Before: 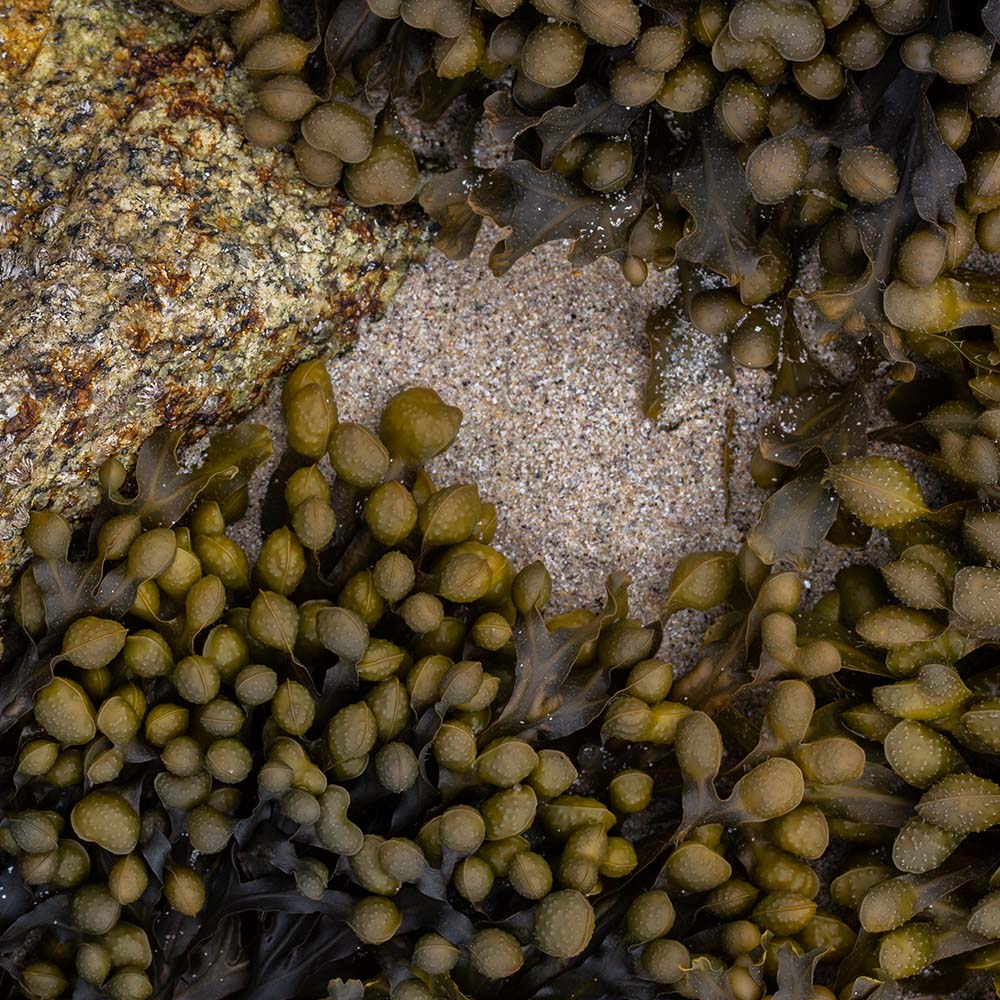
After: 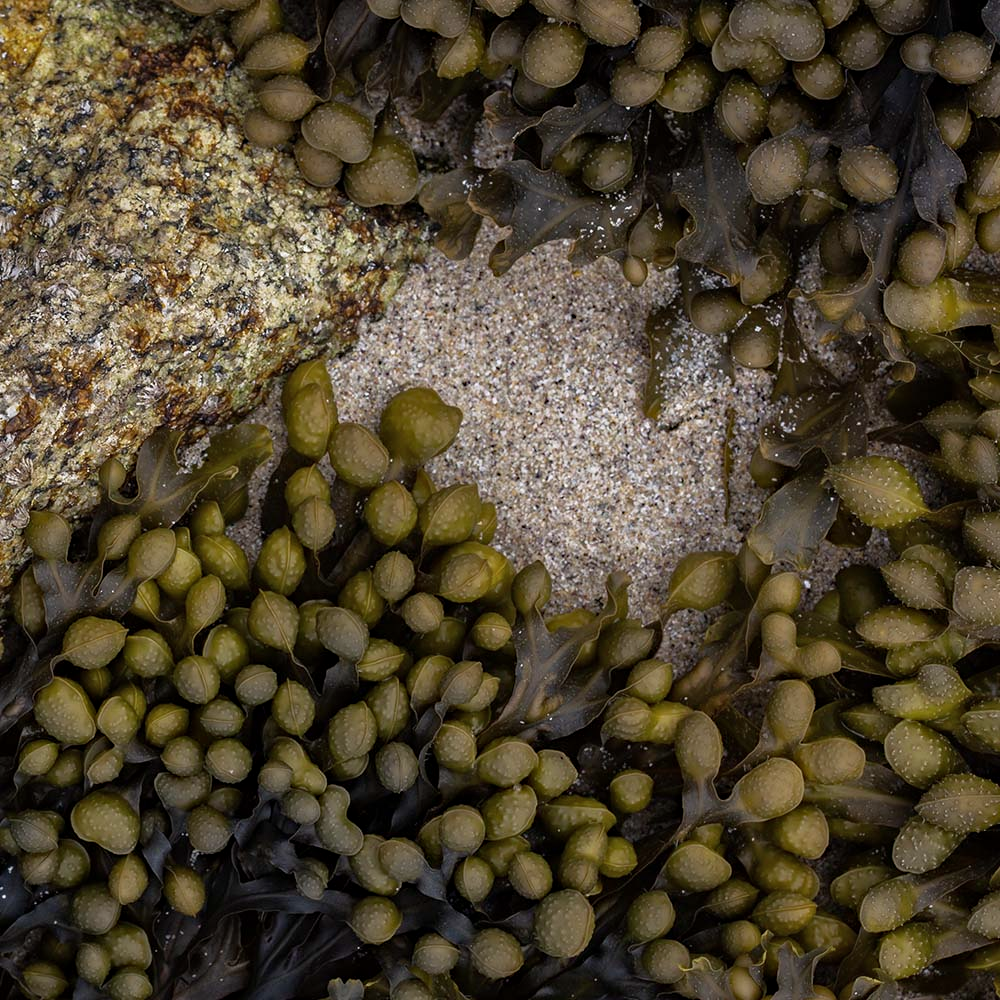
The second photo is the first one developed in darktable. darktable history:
color zones: curves: ch1 [(0.113, 0.438) (0.75, 0.5)]; ch2 [(0.12, 0.526) (0.75, 0.5)]
haze removal: compatibility mode true, adaptive false
